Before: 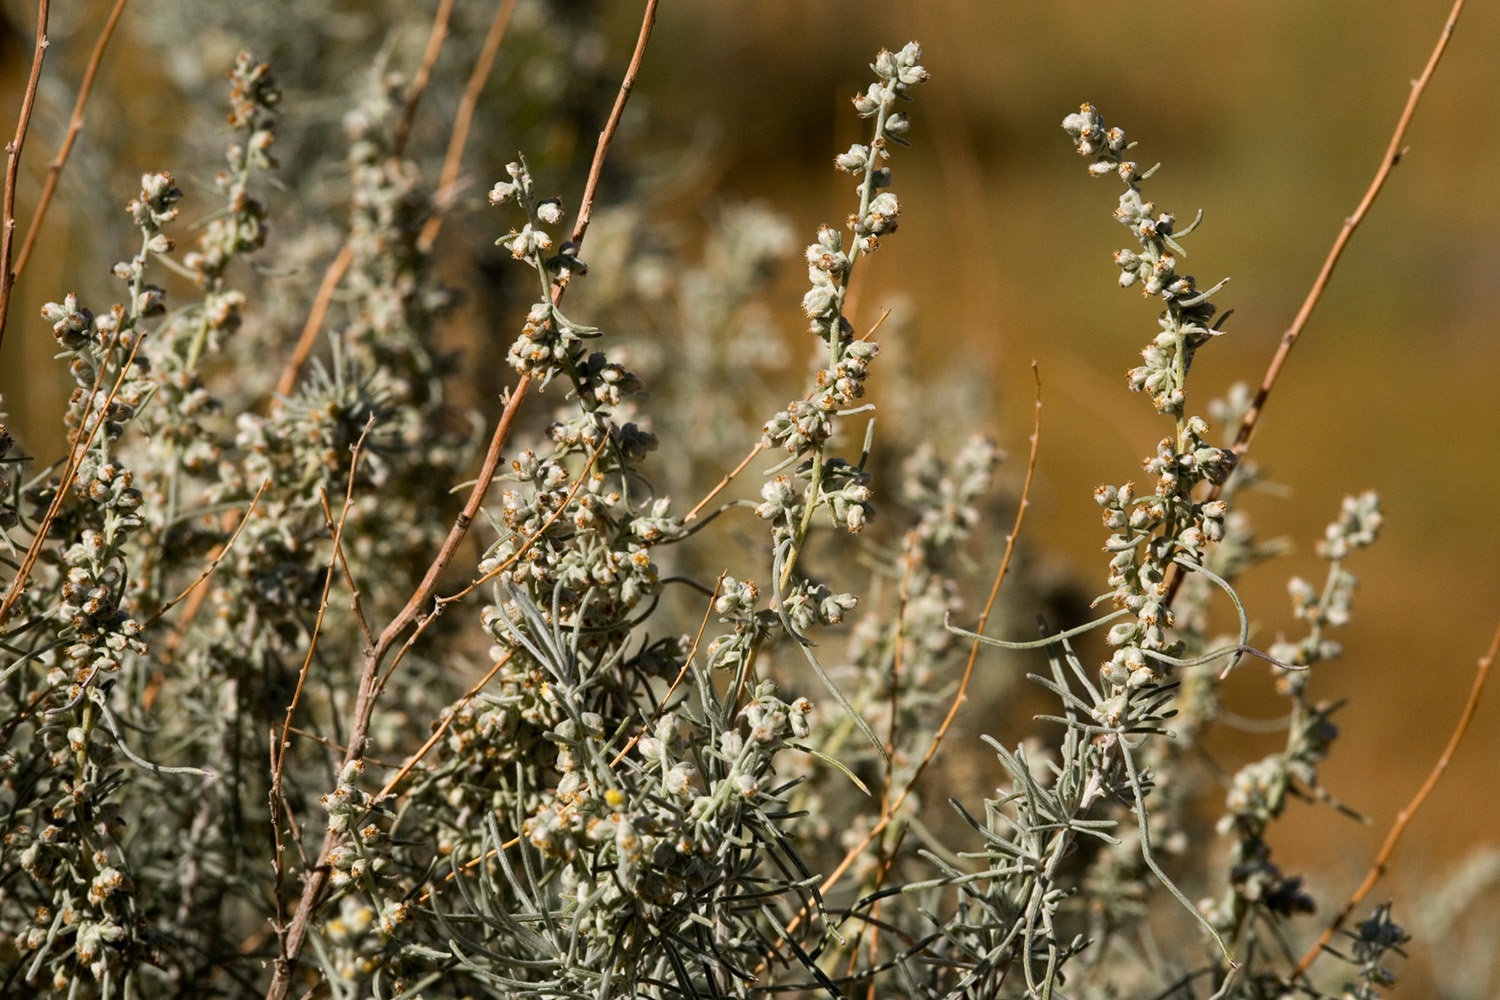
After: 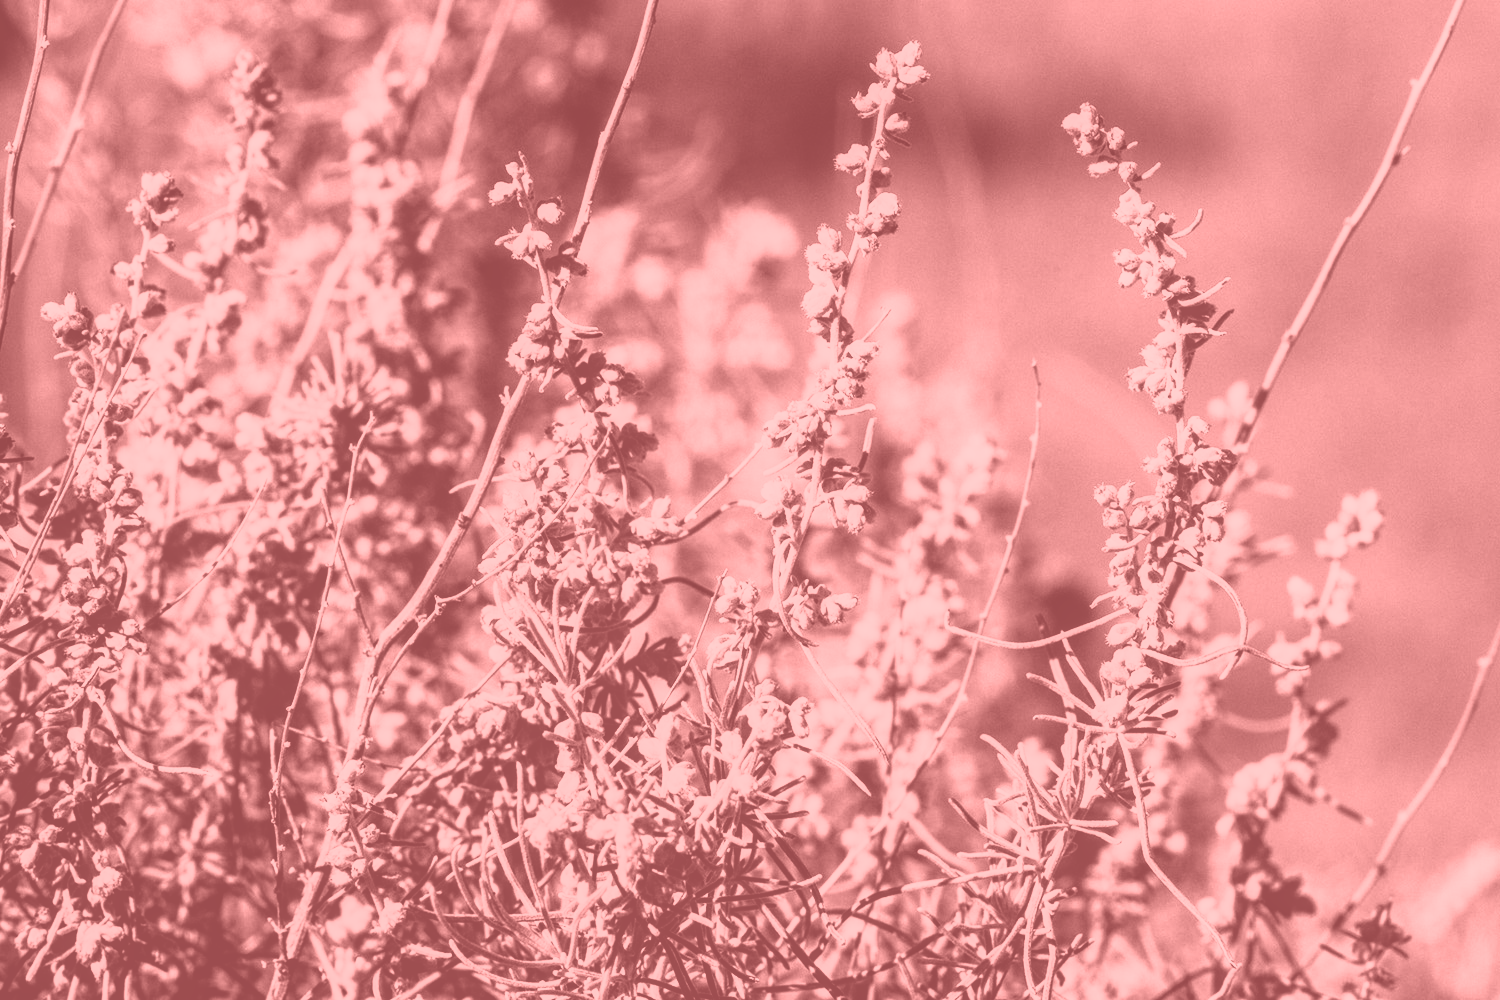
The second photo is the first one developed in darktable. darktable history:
local contrast: on, module defaults
filmic rgb: black relative exposure -5 EV, hardness 2.88, contrast 1.4, highlights saturation mix -30%
colorize: saturation 51%, source mix 50.67%, lightness 50.67%
contrast brightness saturation: contrast 0.43, brightness 0.56, saturation -0.19
